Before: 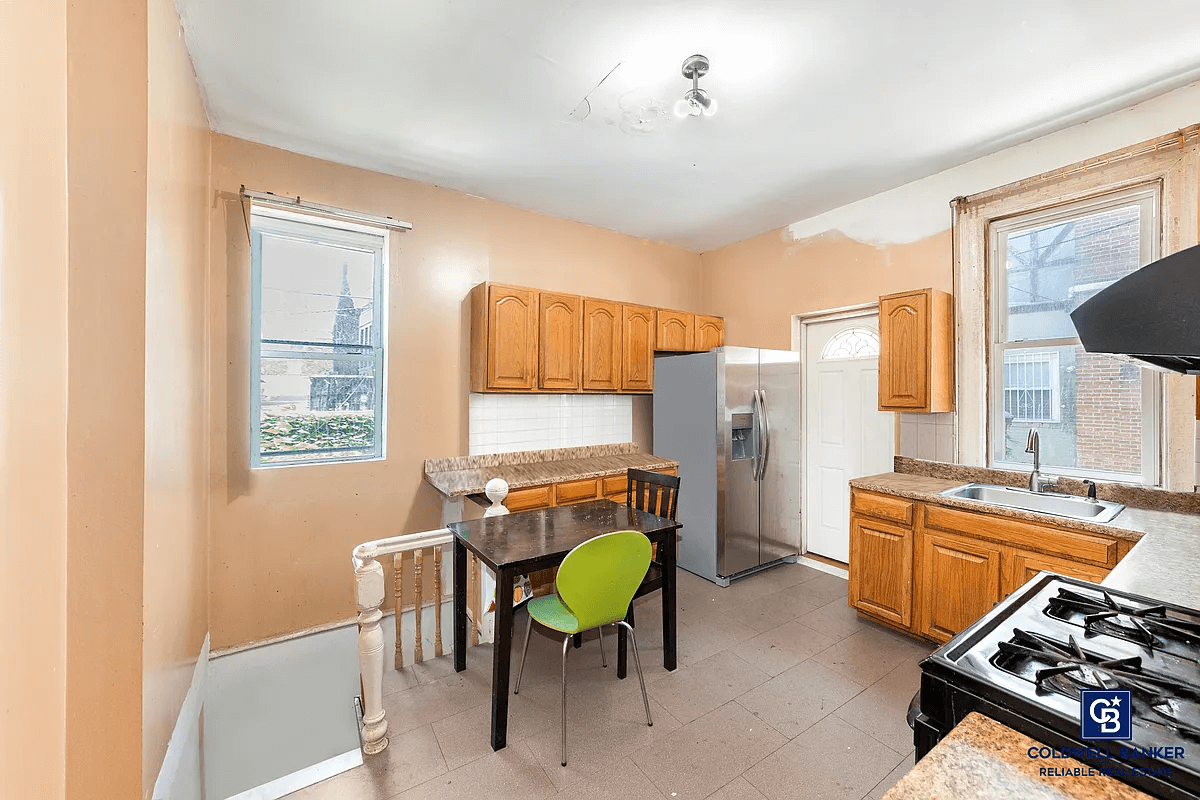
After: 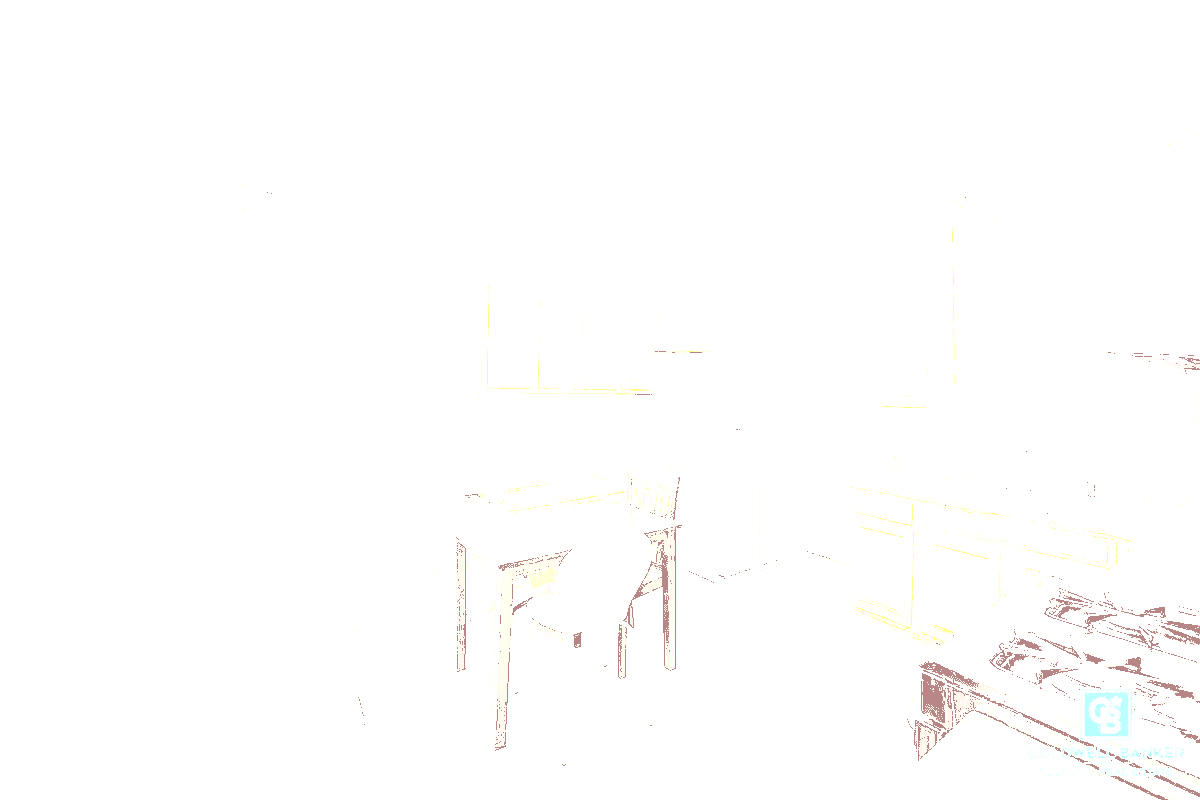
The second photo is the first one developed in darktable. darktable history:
contrast equalizer: y [[0.5, 0.5, 0.472, 0.5, 0.5, 0.5], [0.5 ×6], [0.5 ×6], [0 ×6], [0 ×6]]
exposure: exposure 8 EV, compensate highlight preservation false
